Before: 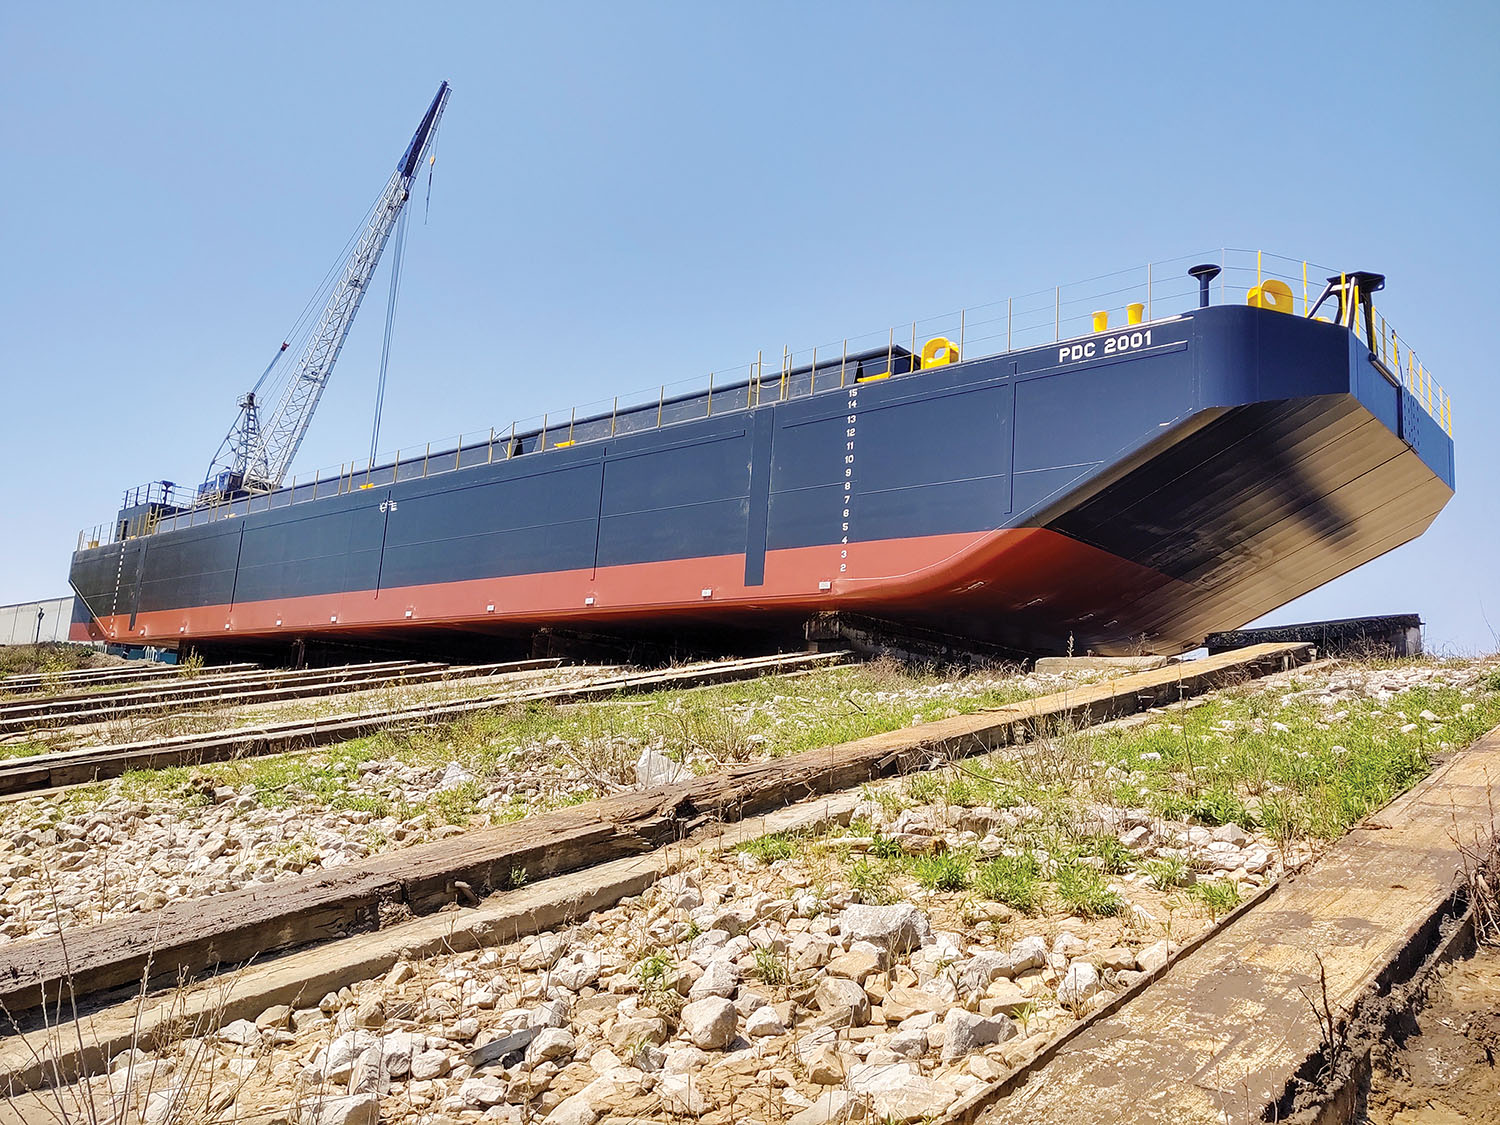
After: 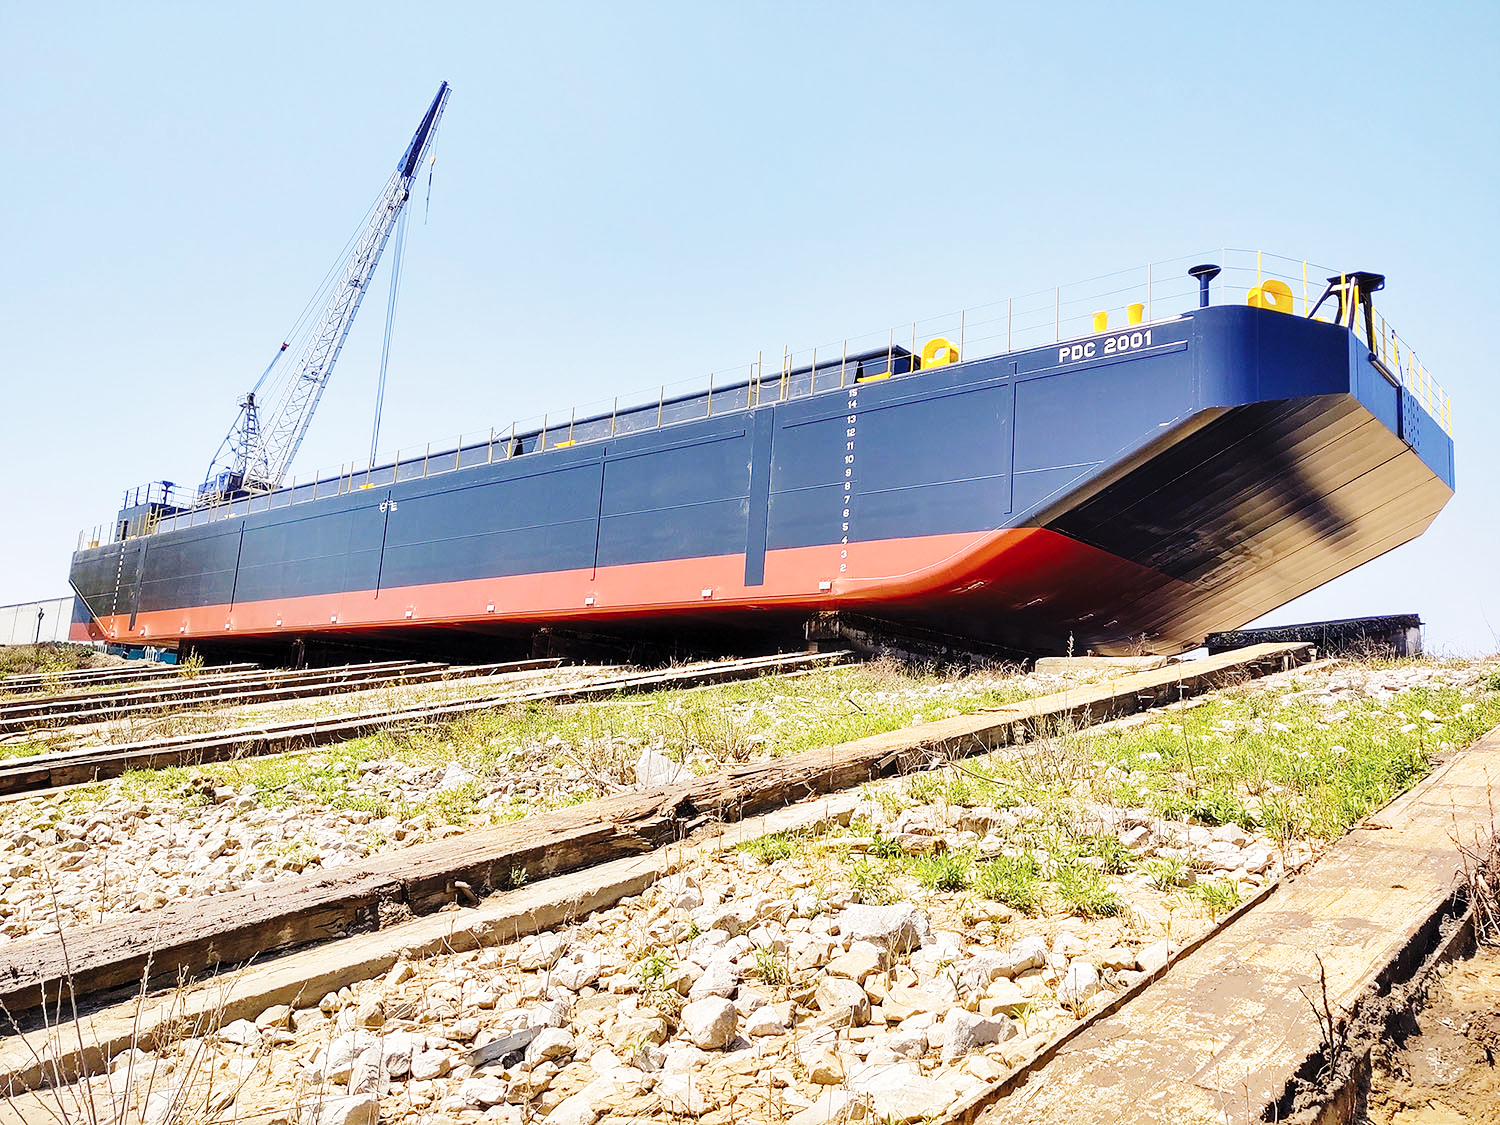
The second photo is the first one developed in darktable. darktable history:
exposure: compensate exposure bias true, compensate highlight preservation false
base curve: curves: ch0 [(0, 0) (0.028, 0.03) (0.121, 0.232) (0.46, 0.748) (0.859, 0.968) (1, 1)], preserve colors none
